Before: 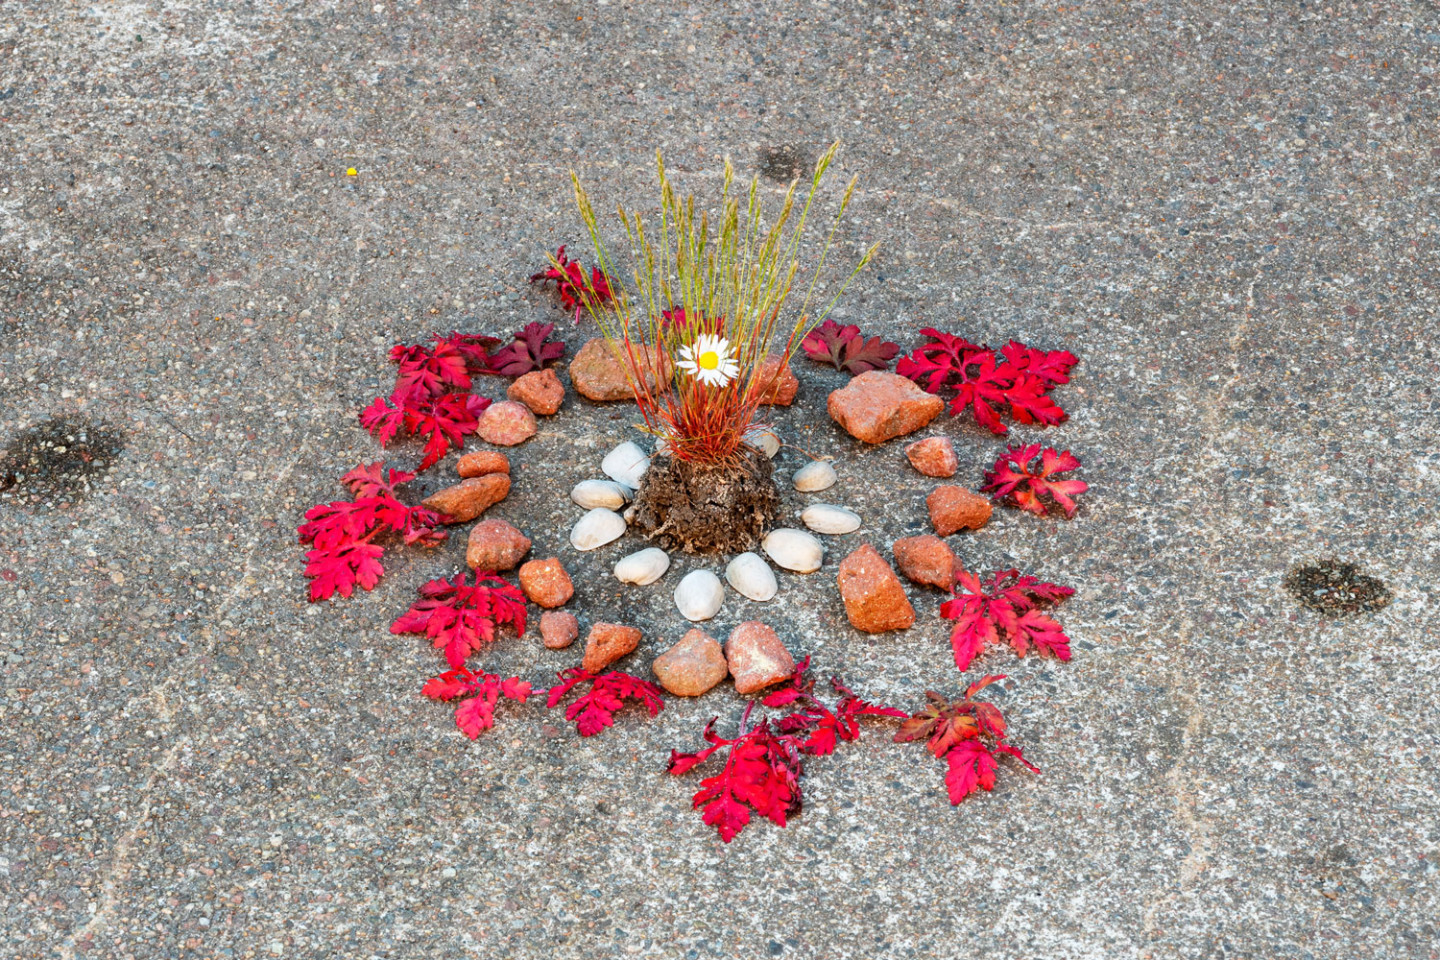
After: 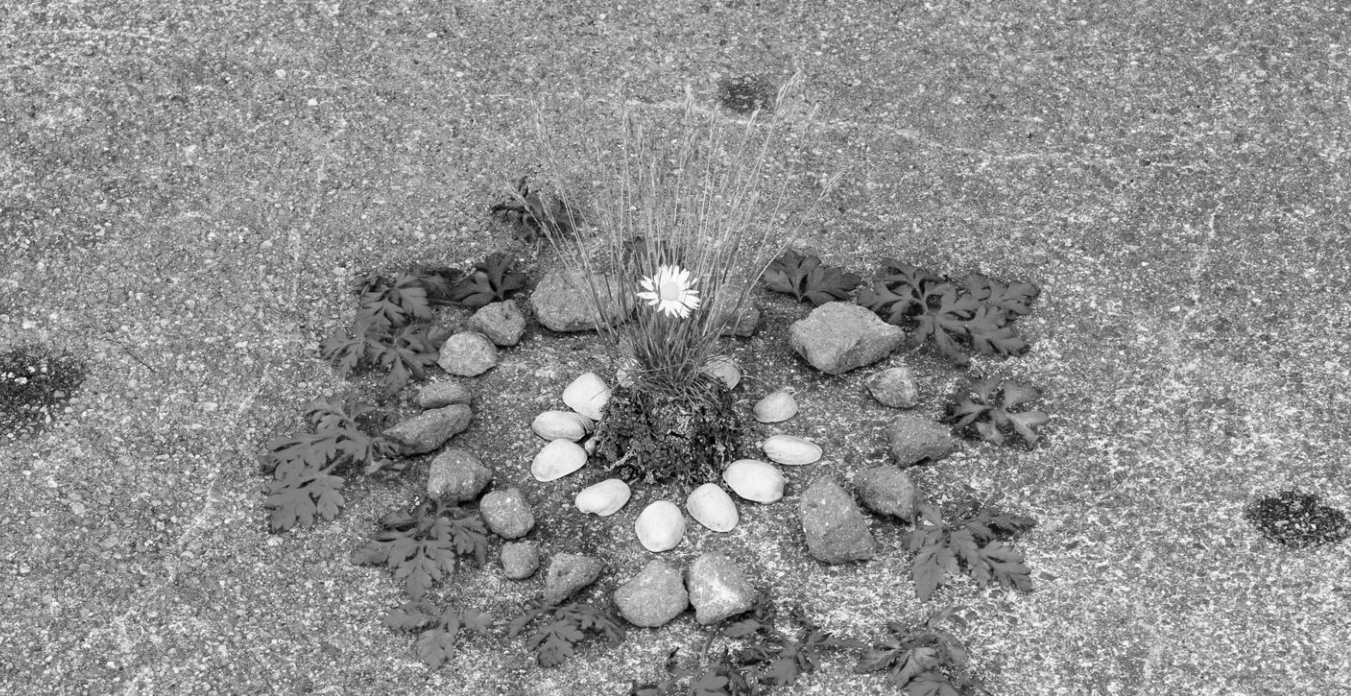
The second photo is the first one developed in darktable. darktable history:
monochrome: a 16.01, b -2.65, highlights 0.52
crop: left 2.737%, top 7.287%, right 3.421%, bottom 20.179%
